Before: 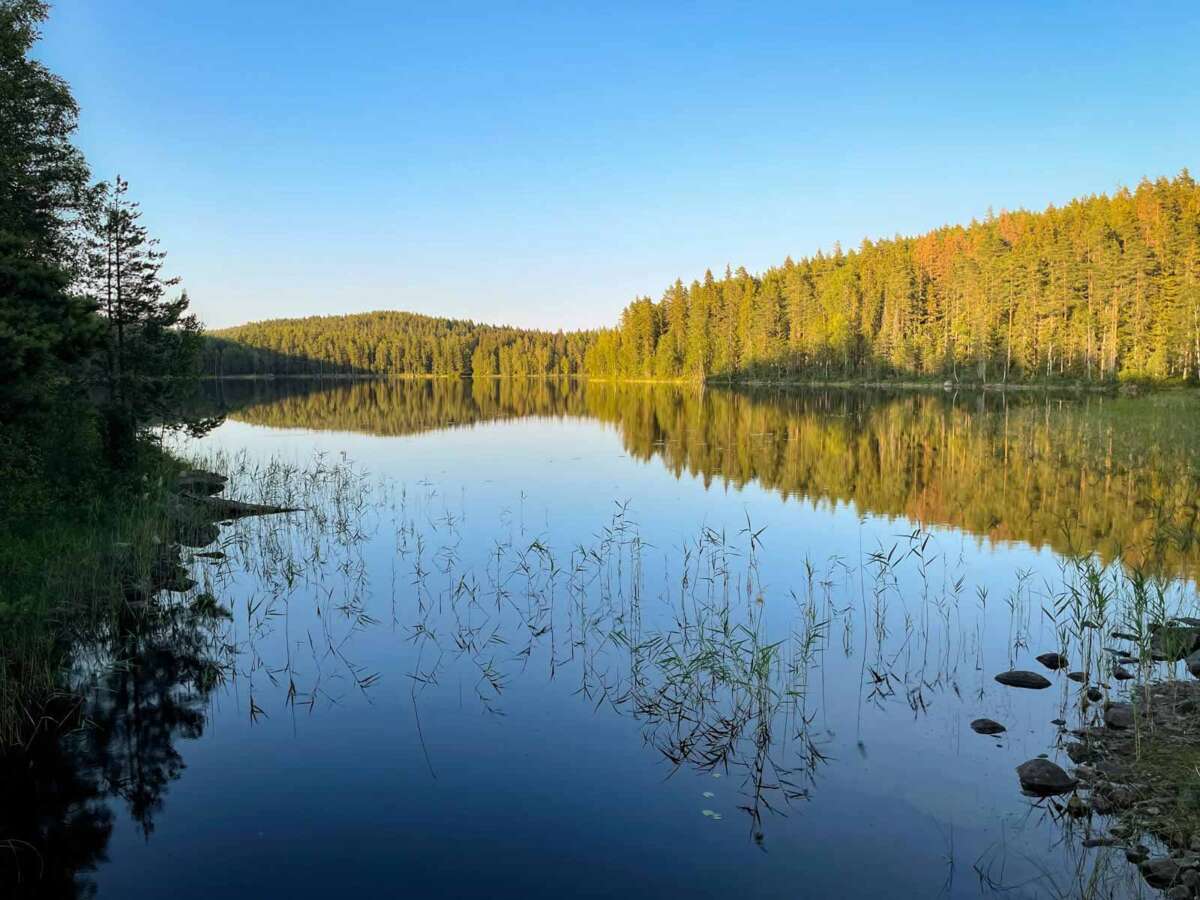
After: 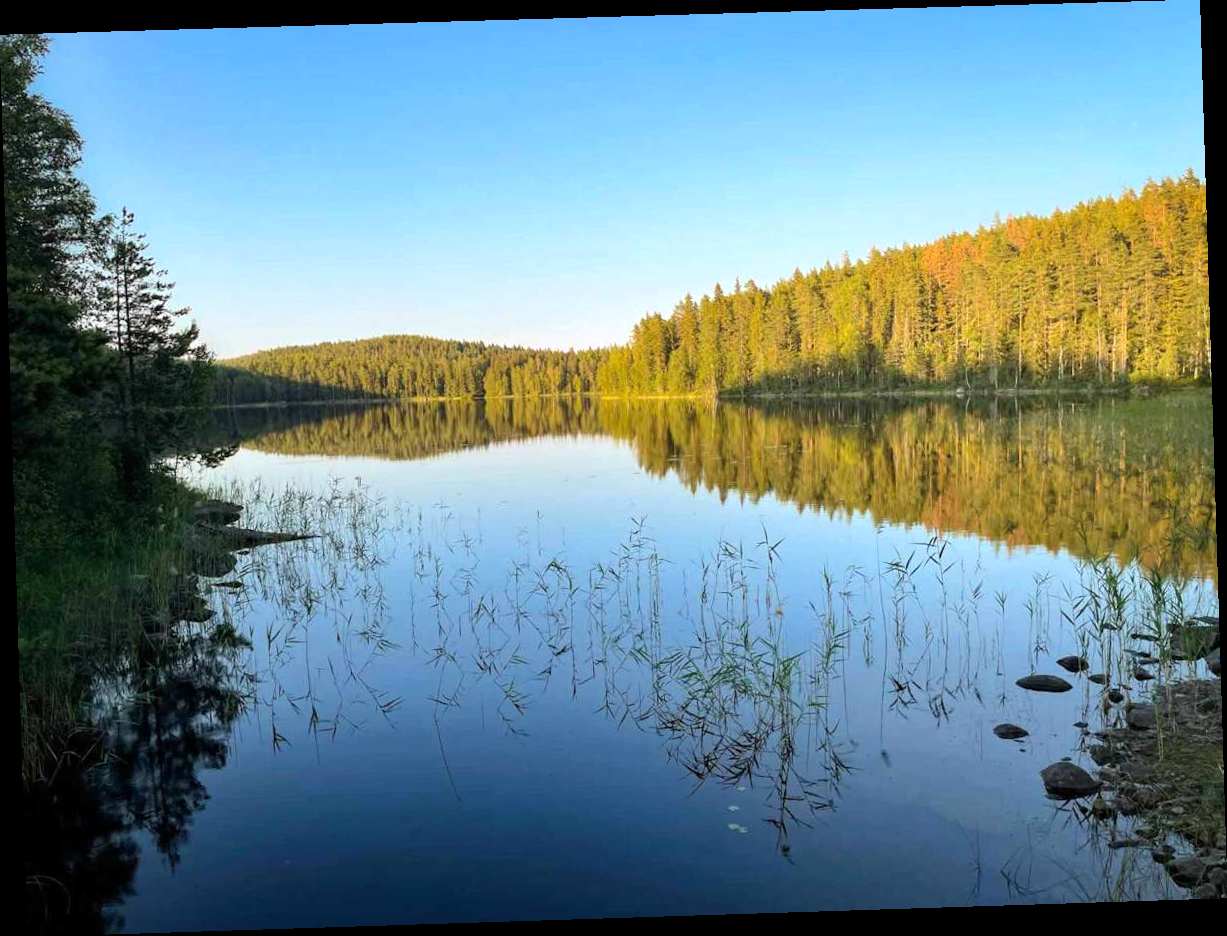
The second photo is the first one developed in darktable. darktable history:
rotate and perspective: rotation -1.77°, lens shift (horizontal) 0.004, automatic cropping off
exposure: exposure 0.2 EV, compensate highlight preservation false
